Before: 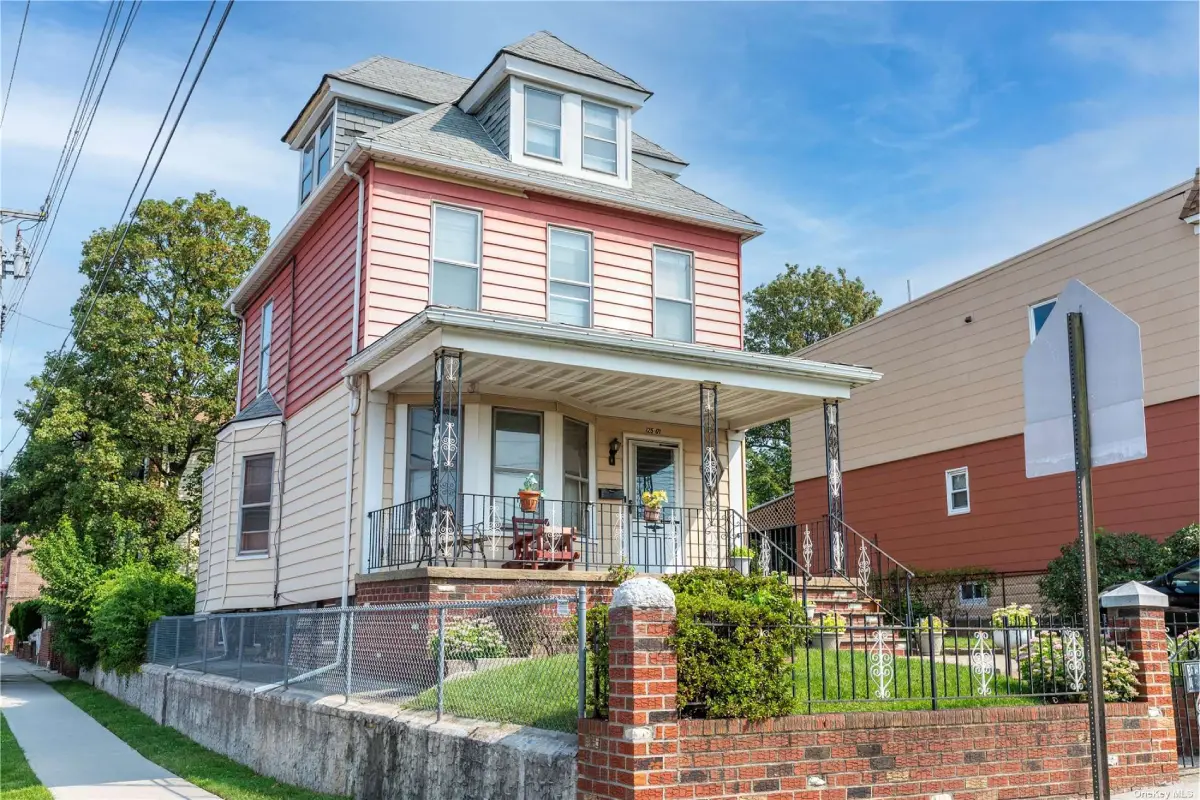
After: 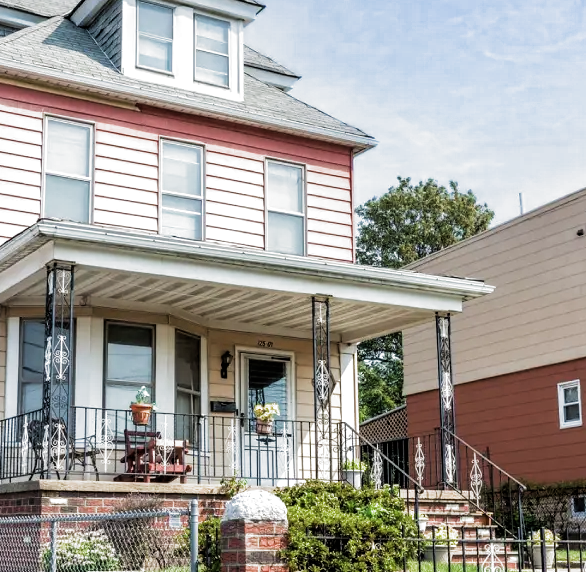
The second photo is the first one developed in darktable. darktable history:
crop: left 32.374%, top 10.94%, right 18.784%, bottom 17.545%
filmic rgb: black relative exposure -8.28 EV, white relative exposure 2.2 EV, target white luminance 99.911%, hardness 7.11, latitude 74.92%, contrast 1.314, highlights saturation mix -1.95%, shadows ↔ highlights balance 30.31%, color science v5 (2021), contrast in shadows safe, contrast in highlights safe
